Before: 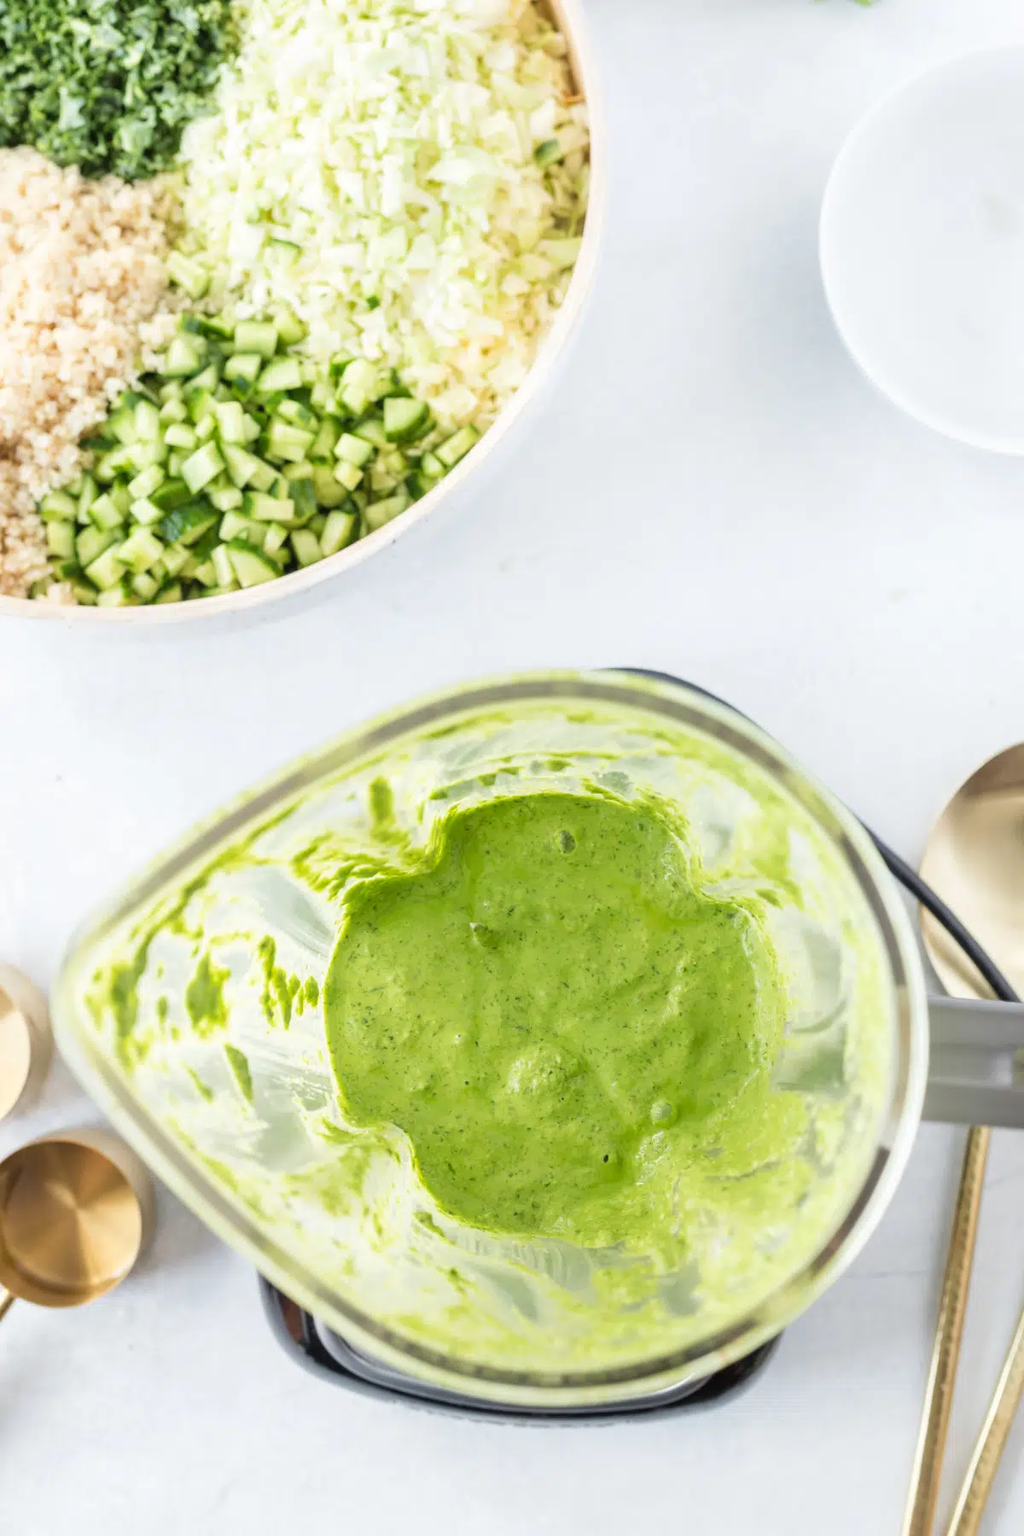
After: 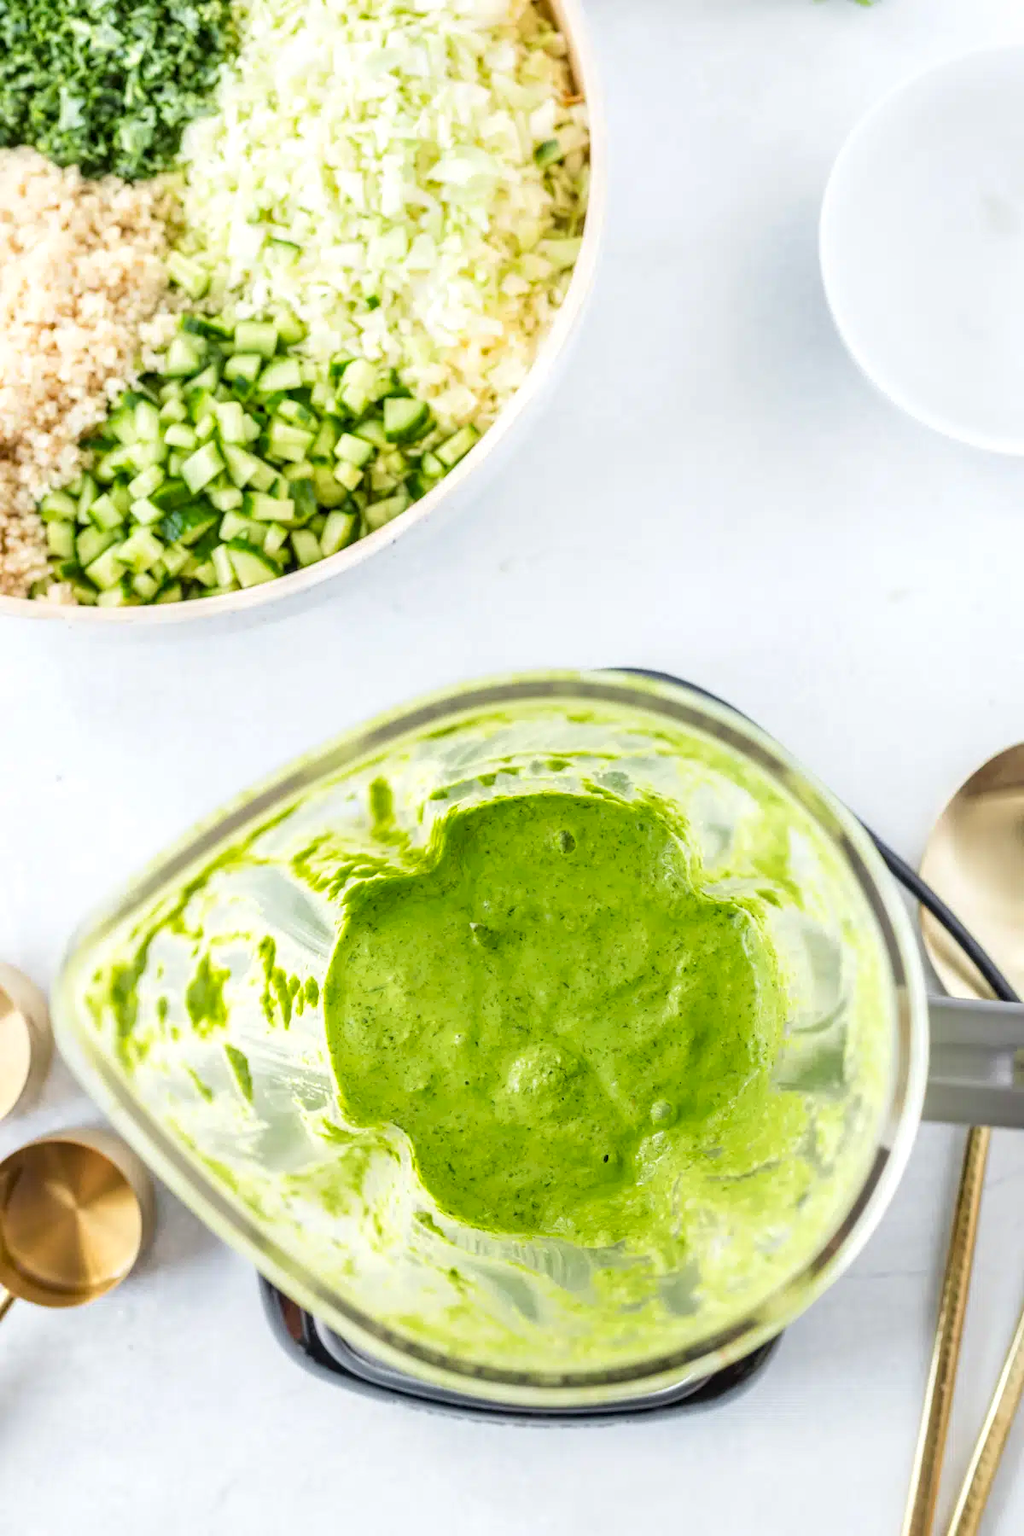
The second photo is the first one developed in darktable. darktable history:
contrast brightness saturation: contrast 0.08, saturation 0.2
local contrast: detail 130%
